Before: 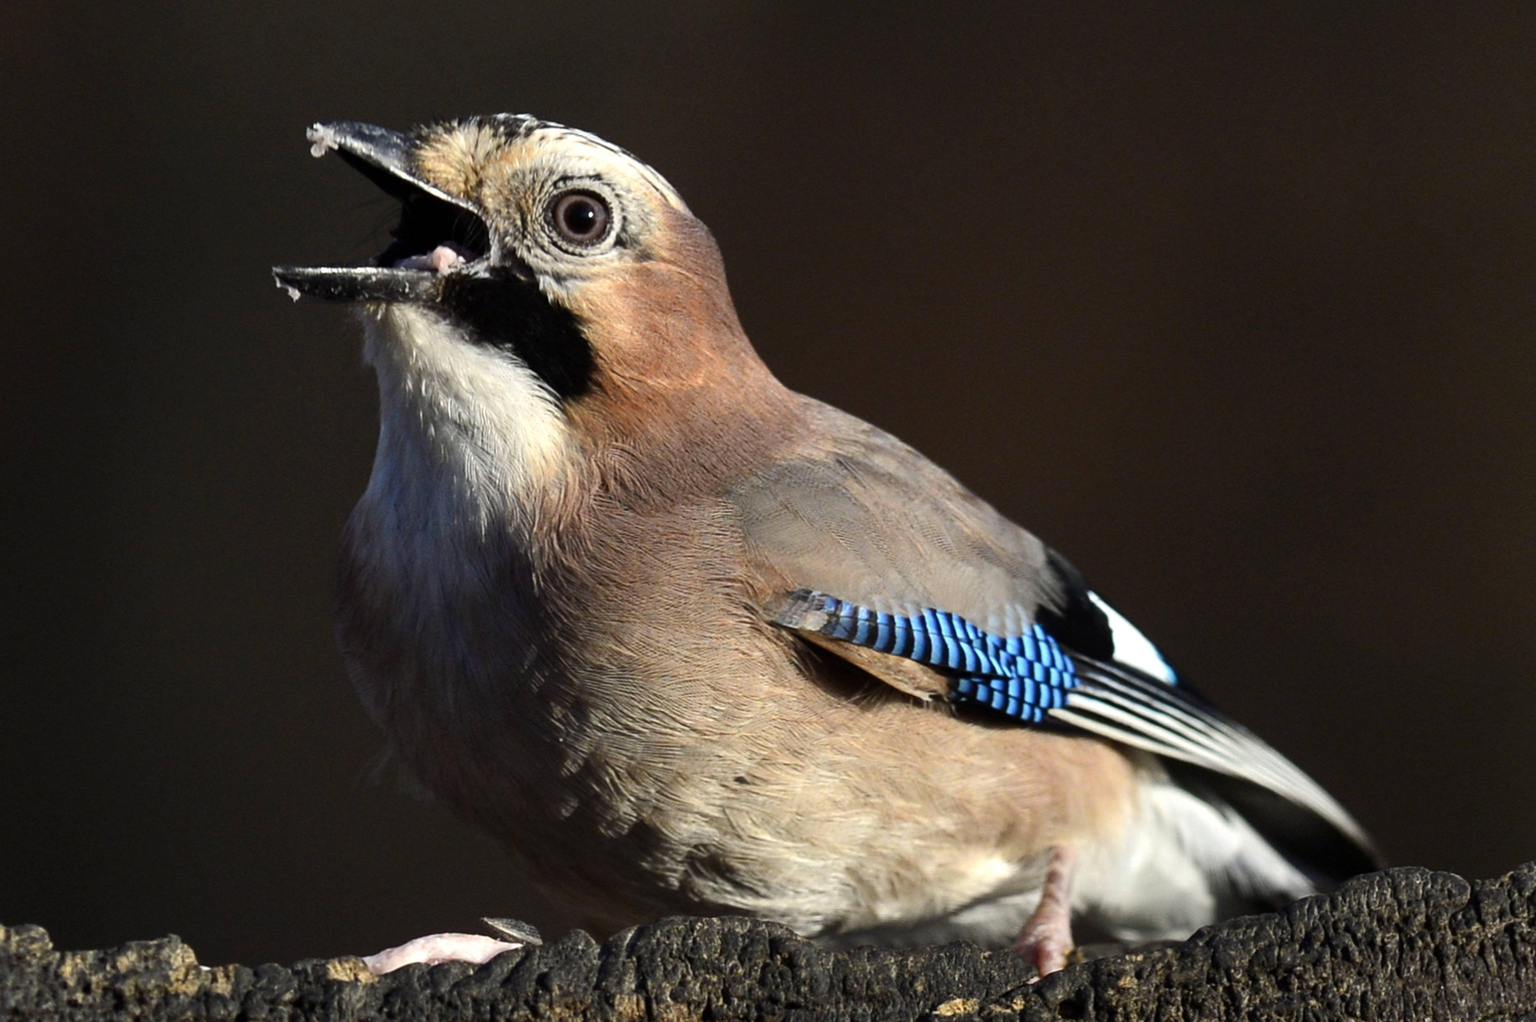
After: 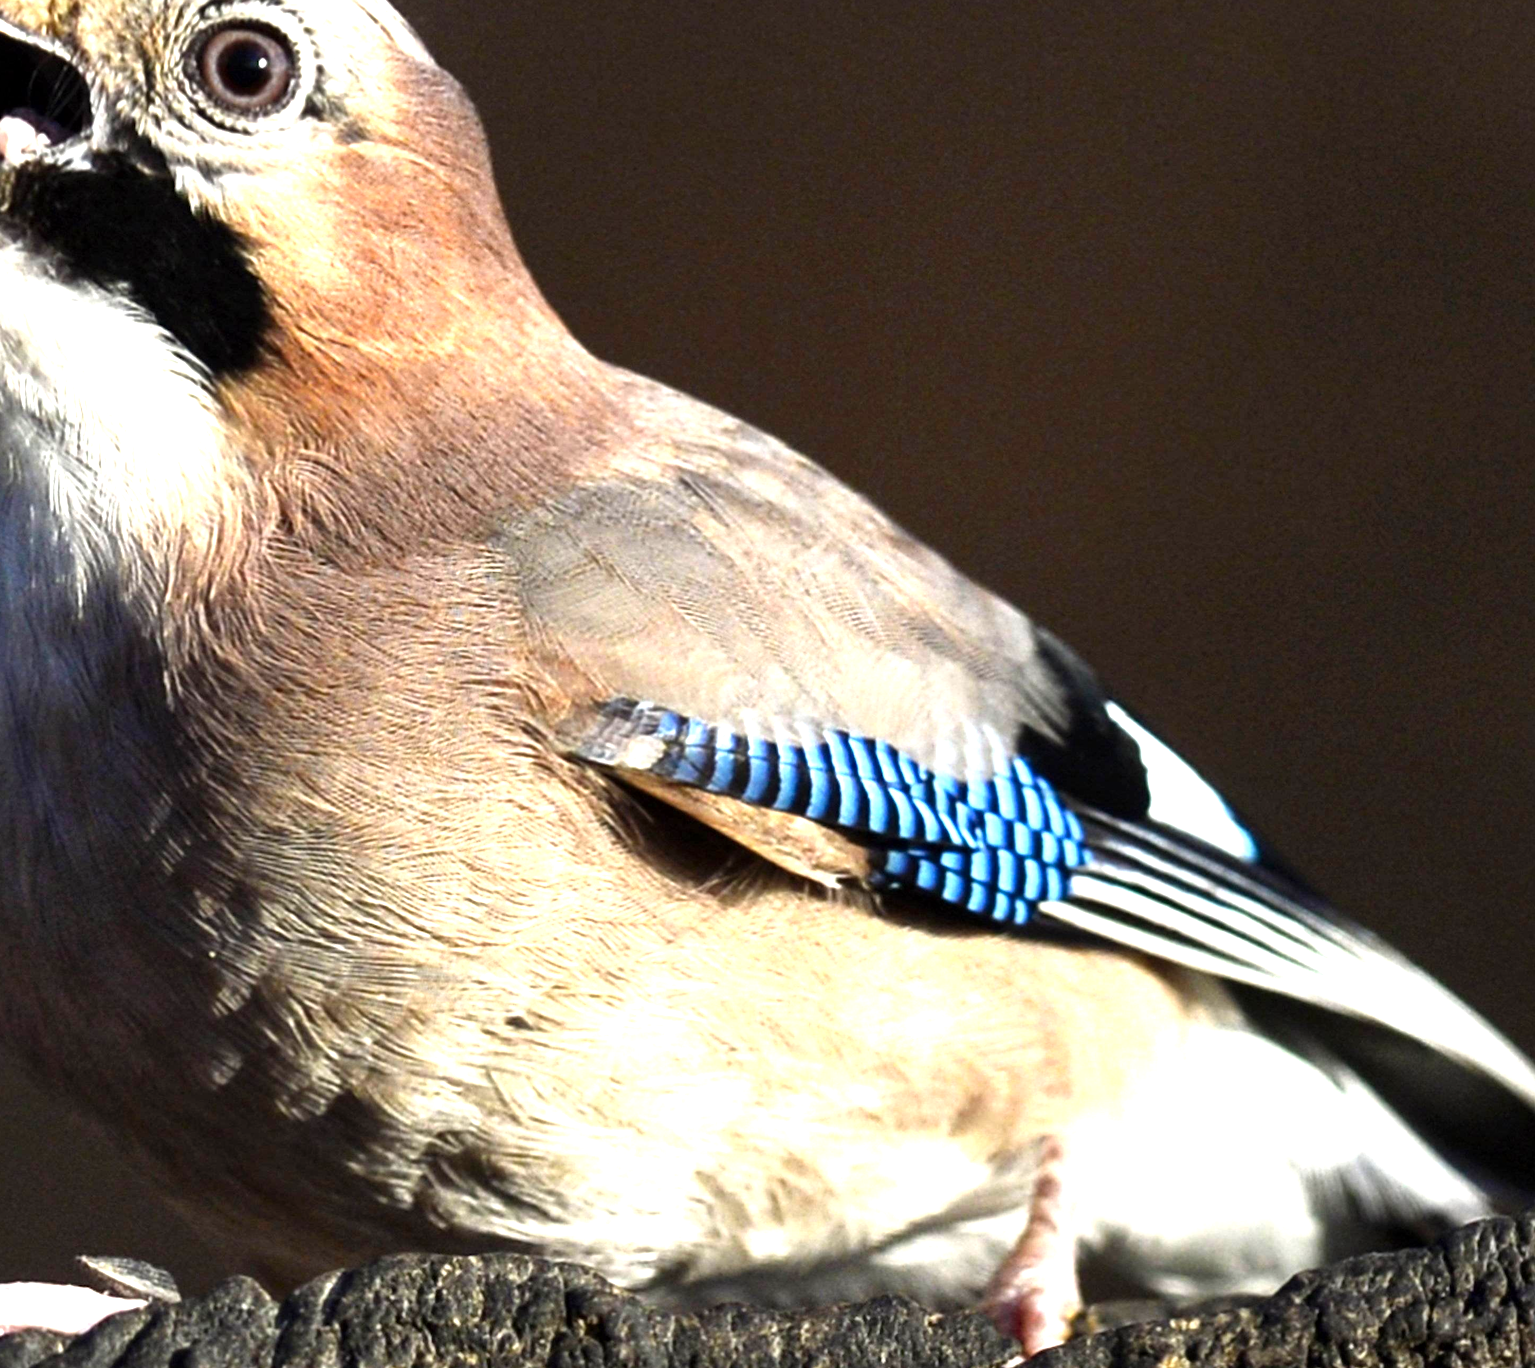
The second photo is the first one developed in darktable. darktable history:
local contrast: mode bilateral grid, contrast 19, coarseness 49, detail 120%, midtone range 0.2
crop and rotate: left 28.405%, top 17.406%, right 12.637%, bottom 3.653%
levels: levels [0, 0.352, 0.703]
